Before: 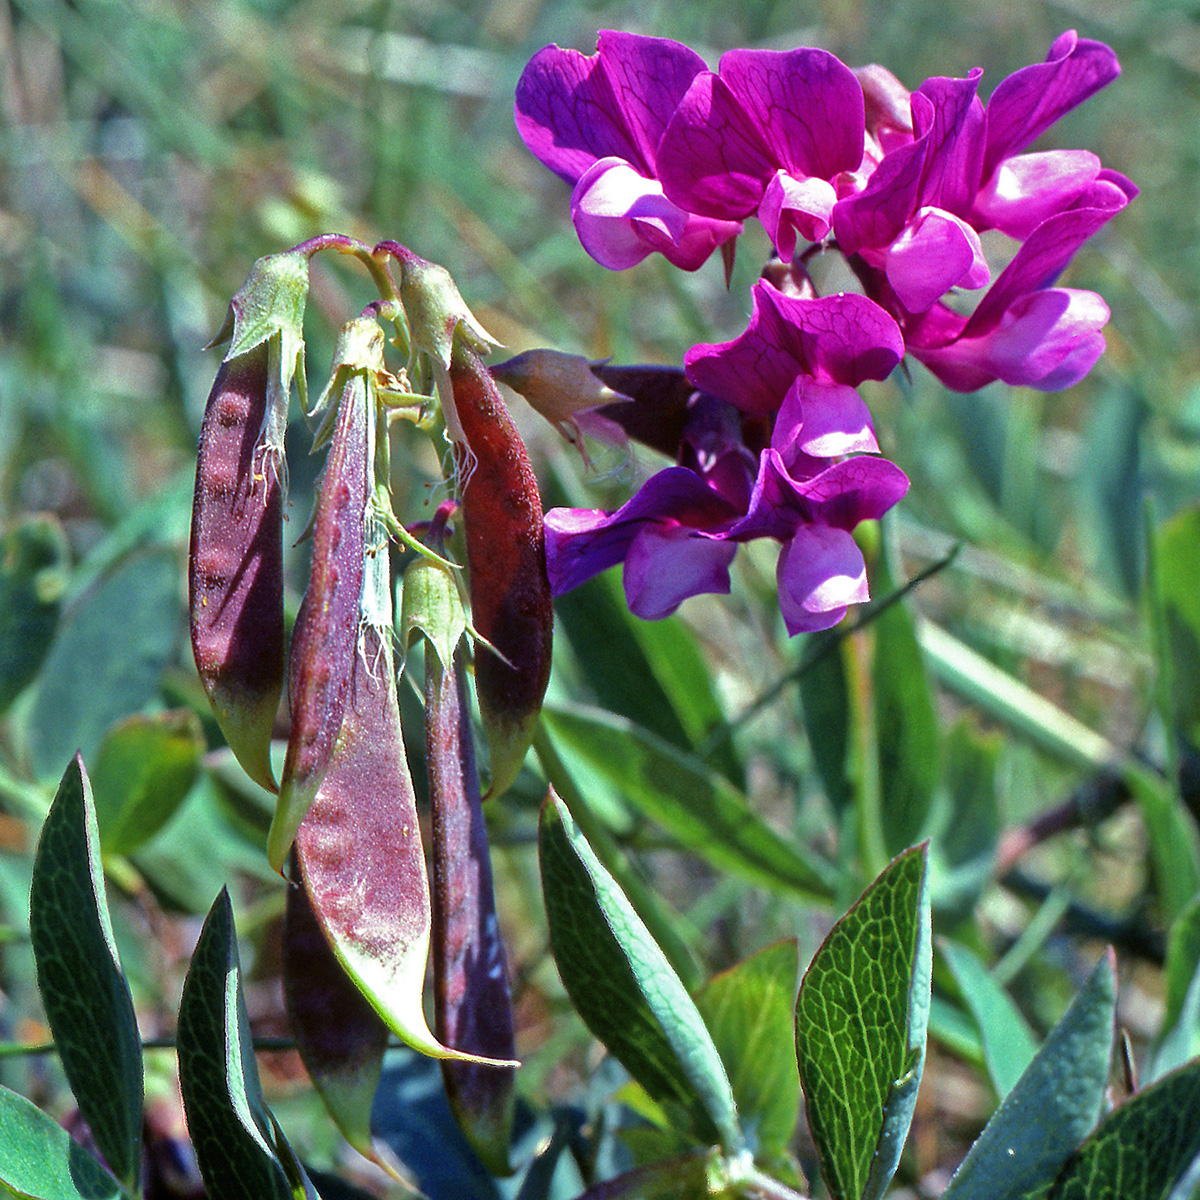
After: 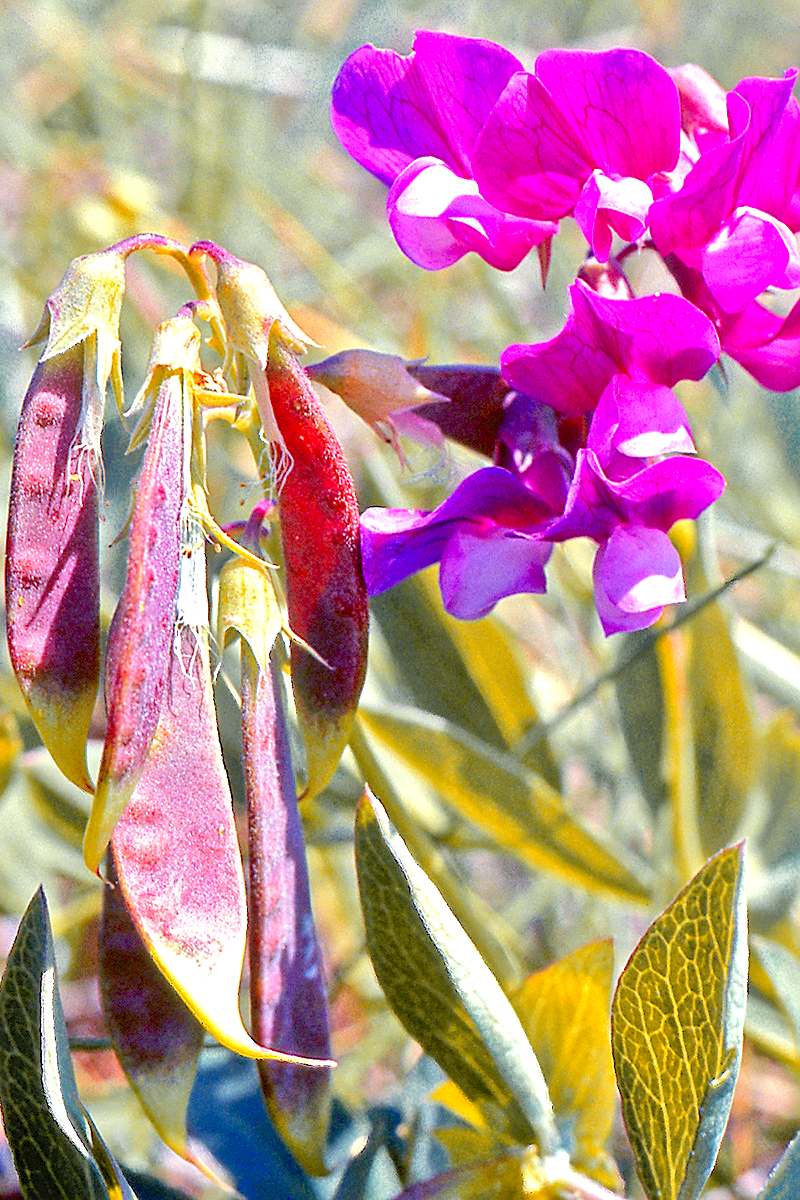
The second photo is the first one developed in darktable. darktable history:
crop and rotate: left 15.343%, right 17.949%
levels: levels [0, 0.43, 0.984]
sharpen: on, module defaults
exposure: black level correction 0, exposure 0.5 EV, compensate exposure bias true, compensate highlight preservation false
color correction: highlights a* 7.98, highlights b* 3.96
color zones: curves: ch0 [(0, 0.499) (0.143, 0.5) (0.286, 0.5) (0.429, 0.476) (0.571, 0.284) (0.714, 0.243) (0.857, 0.449) (1, 0.499)]; ch1 [(0, 0.532) (0.143, 0.645) (0.286, 0.696) (0.429, 0.211) (0.571, 0.504) (0.714, 0.493) (0.857, 0.495) (1, 0.532)]; ch2 [(0, 0.5) (0.143, 0.5) (0.286, 0.427) (0.429, 0.324) (0.571, 0.5) (0.714, 0.5) (0.857, 0.5) (1, 0.5)]
